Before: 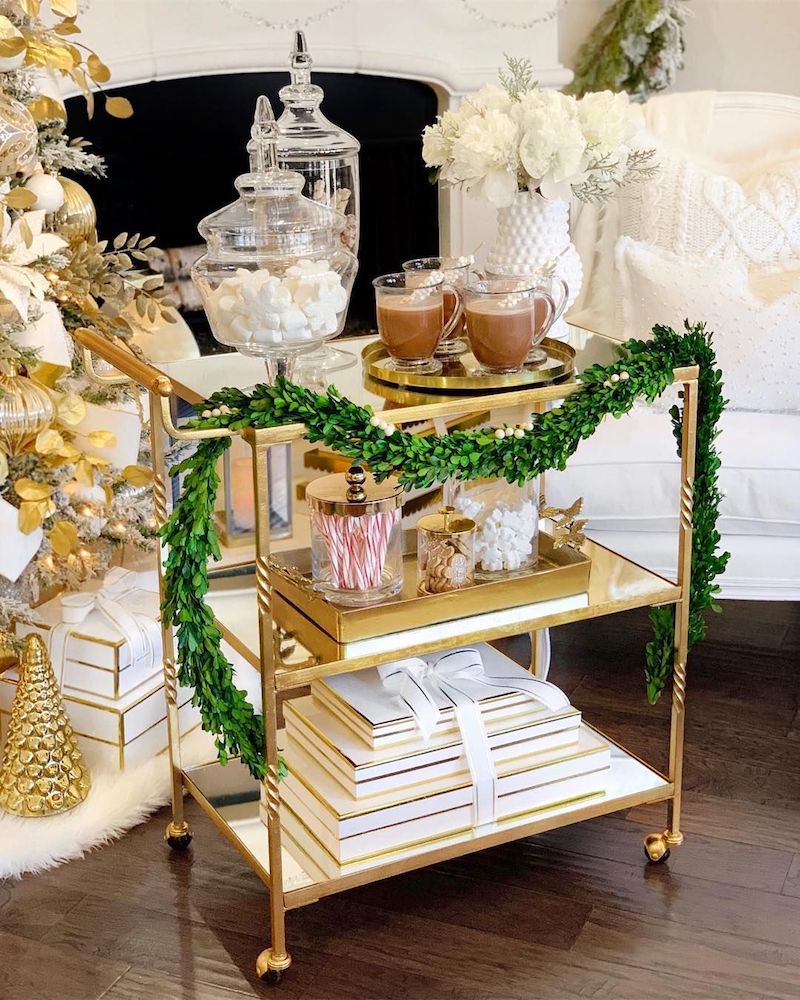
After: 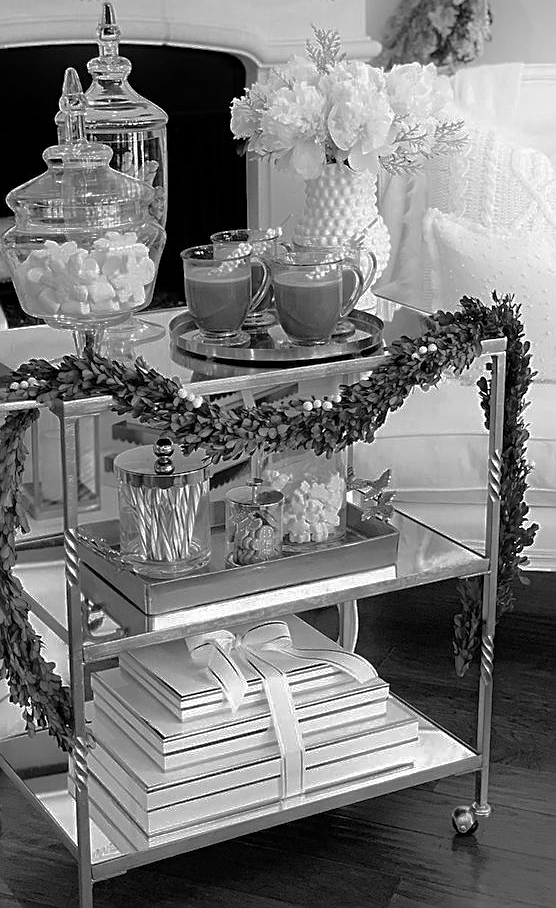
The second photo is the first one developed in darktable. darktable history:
sharpen: radius 1.967
base curve: curves: ch0 [(0, 0) (0.841, 0.609) (1, 1)]
monochrome: on, module defaults
crop and rotate: left 24.034%, top 2.838%, right 6.406%, bottom 6.299%
shadows and highlights: shadows -21.3, highlights 100, soften with gaussian
